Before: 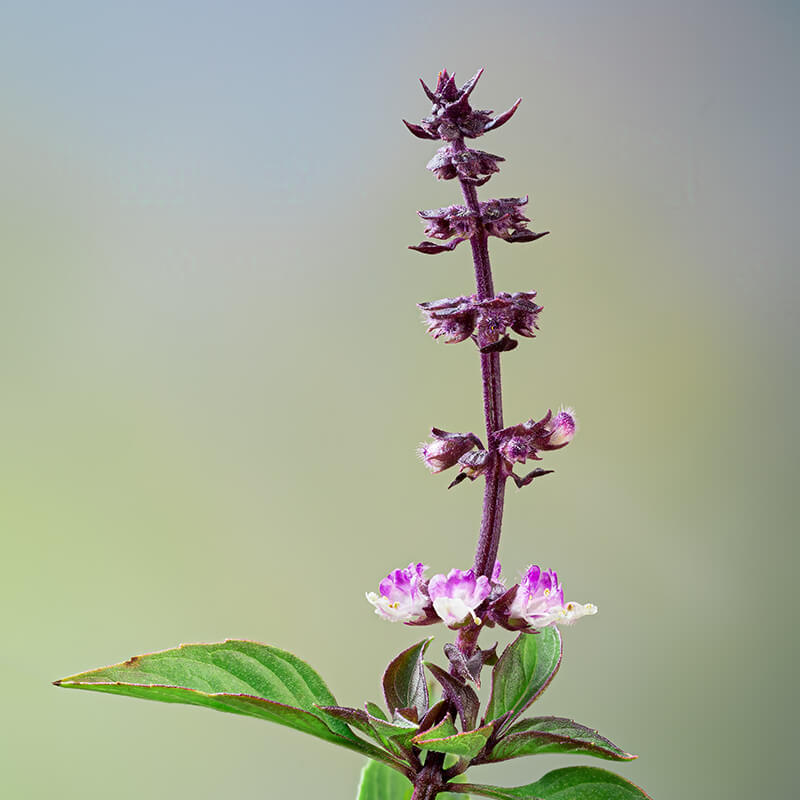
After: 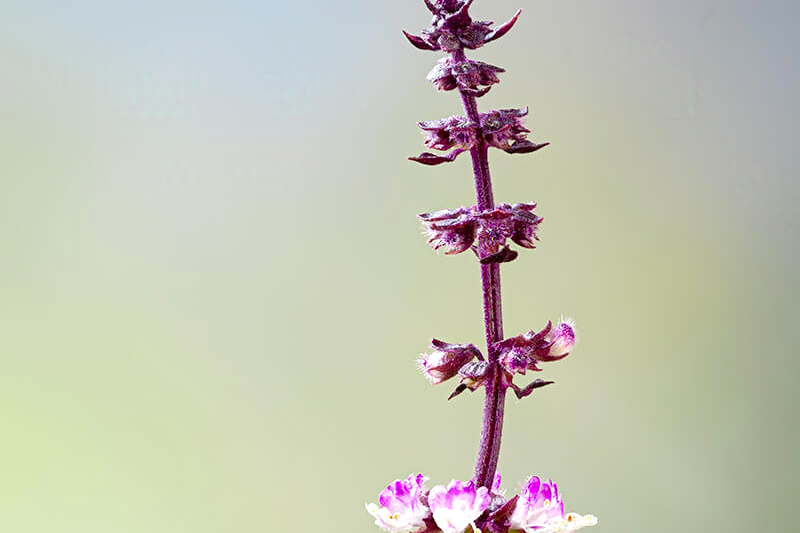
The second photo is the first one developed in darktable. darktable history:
color balance rgb: perceptual saturation grading › global saturation 20%, perceptual saturation grading › highlights -50%, perceptual saturation grading › shadows 30%, perceptual brilliance grading › global brilliance 10%, perceptual brilliance grading › shadows 15%
crop: top 11.166%, bottom 22.168%
